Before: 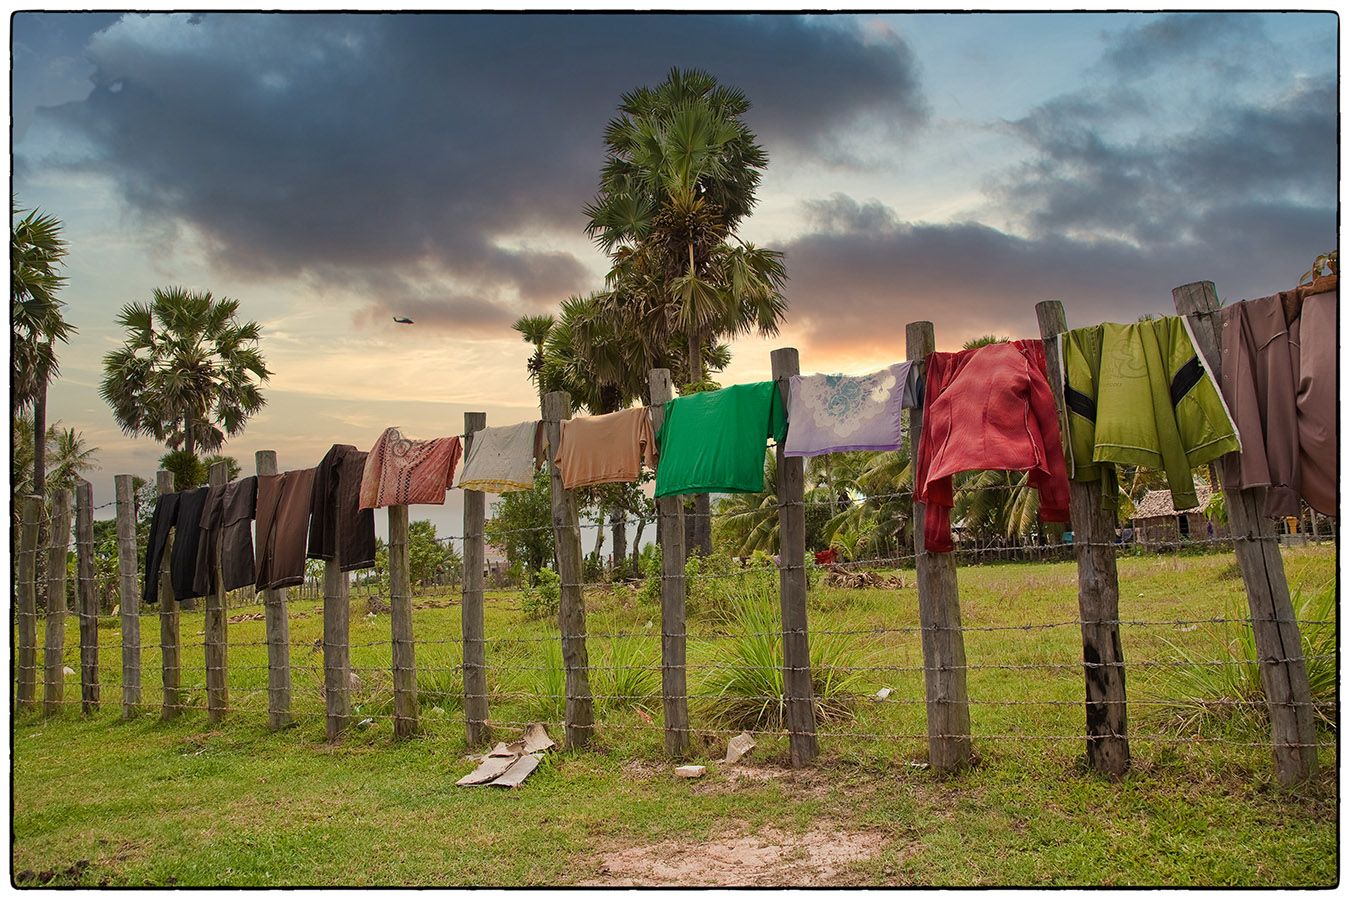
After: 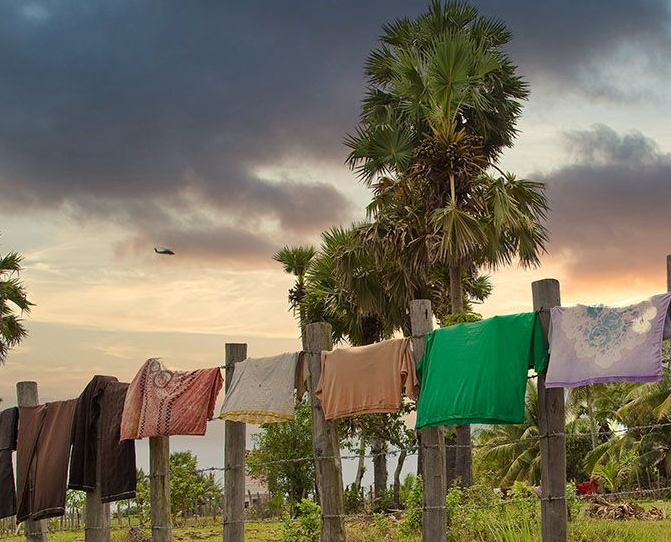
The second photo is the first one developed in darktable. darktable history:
crop: left 17.72%, top 7.683%, right 32.538%, bottom 32.013%
